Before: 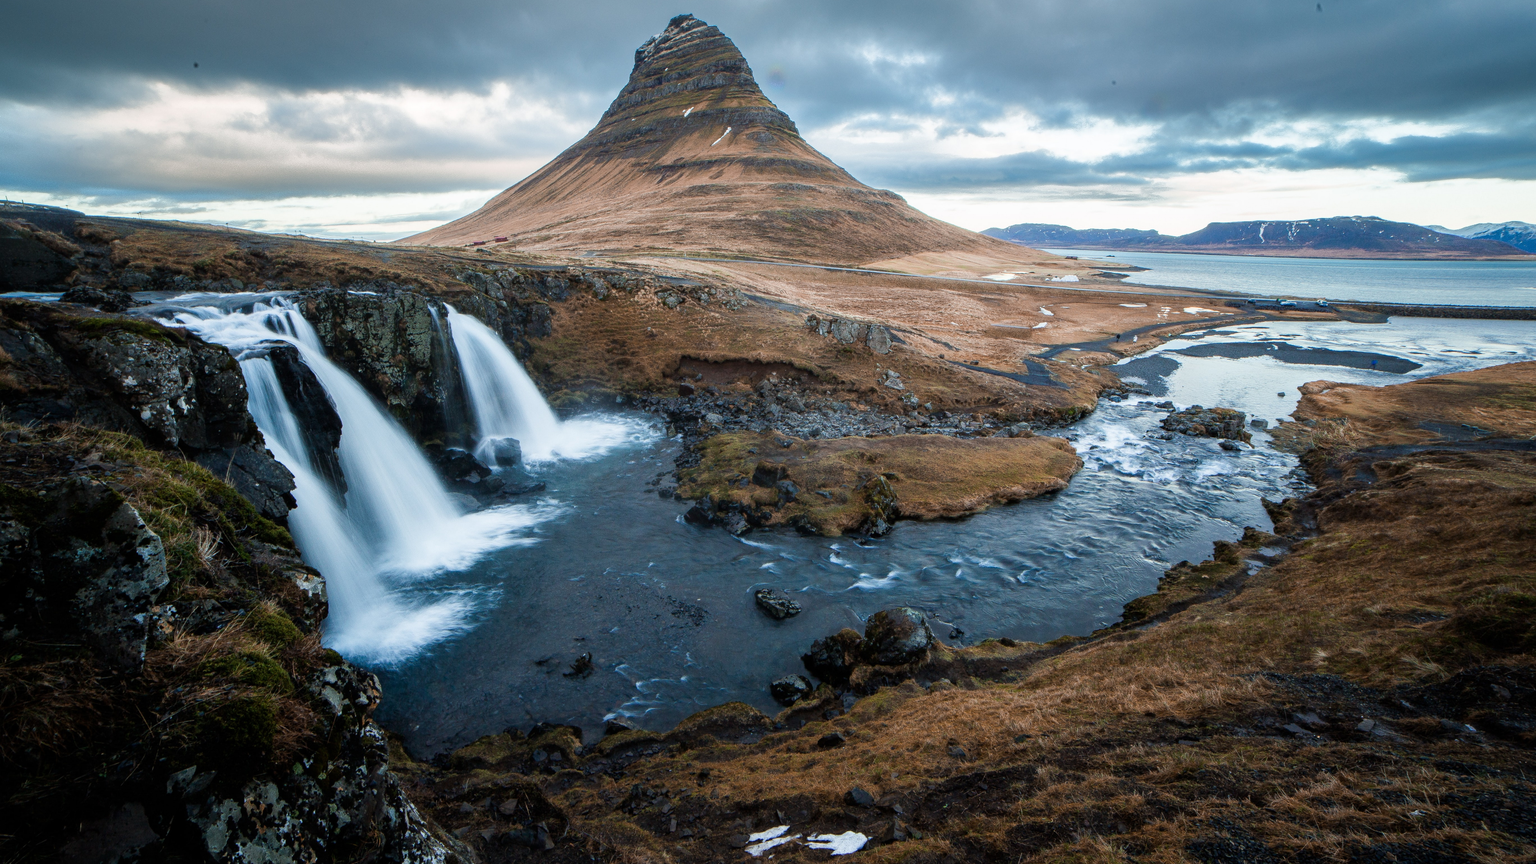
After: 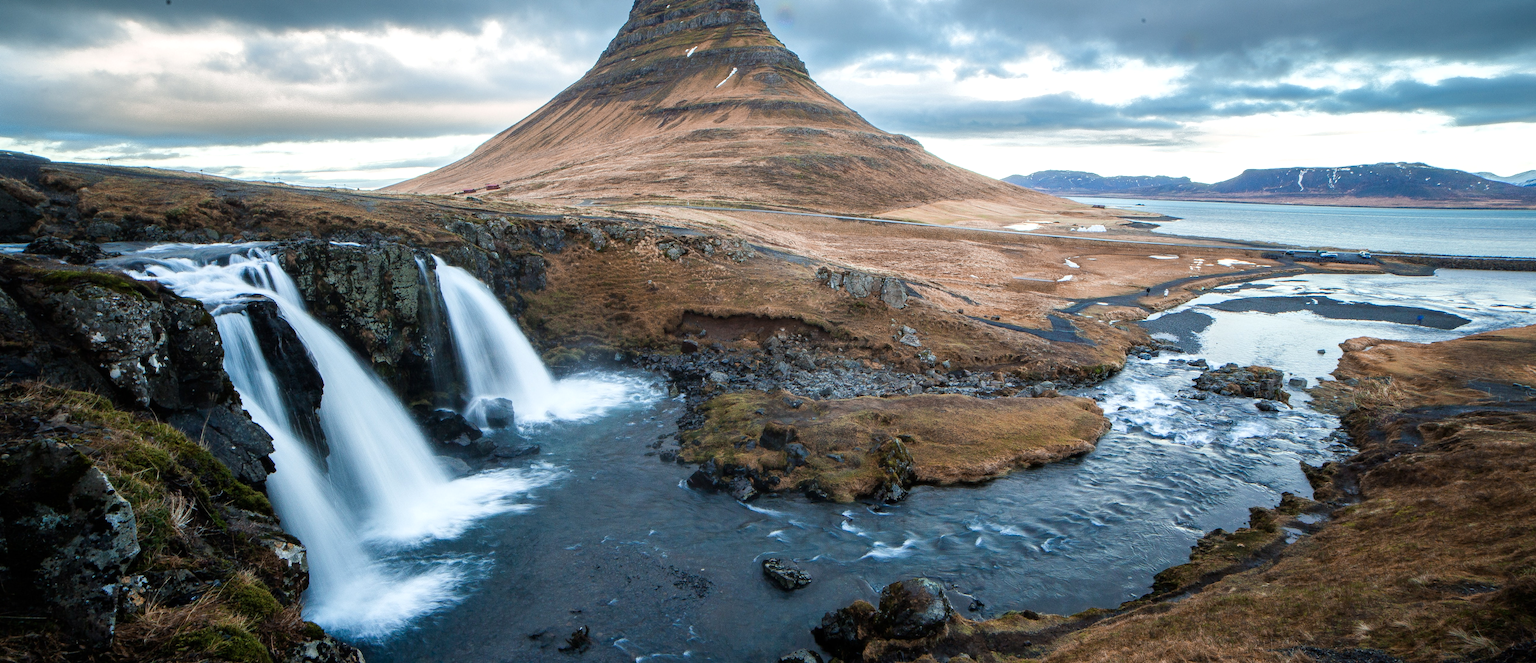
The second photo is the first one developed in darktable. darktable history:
exposure: exposure 0.19 EV, compensate highlight preservation false
crop: left 2.468%, top 7.383%, right 3.388%, bottom 20.344%
